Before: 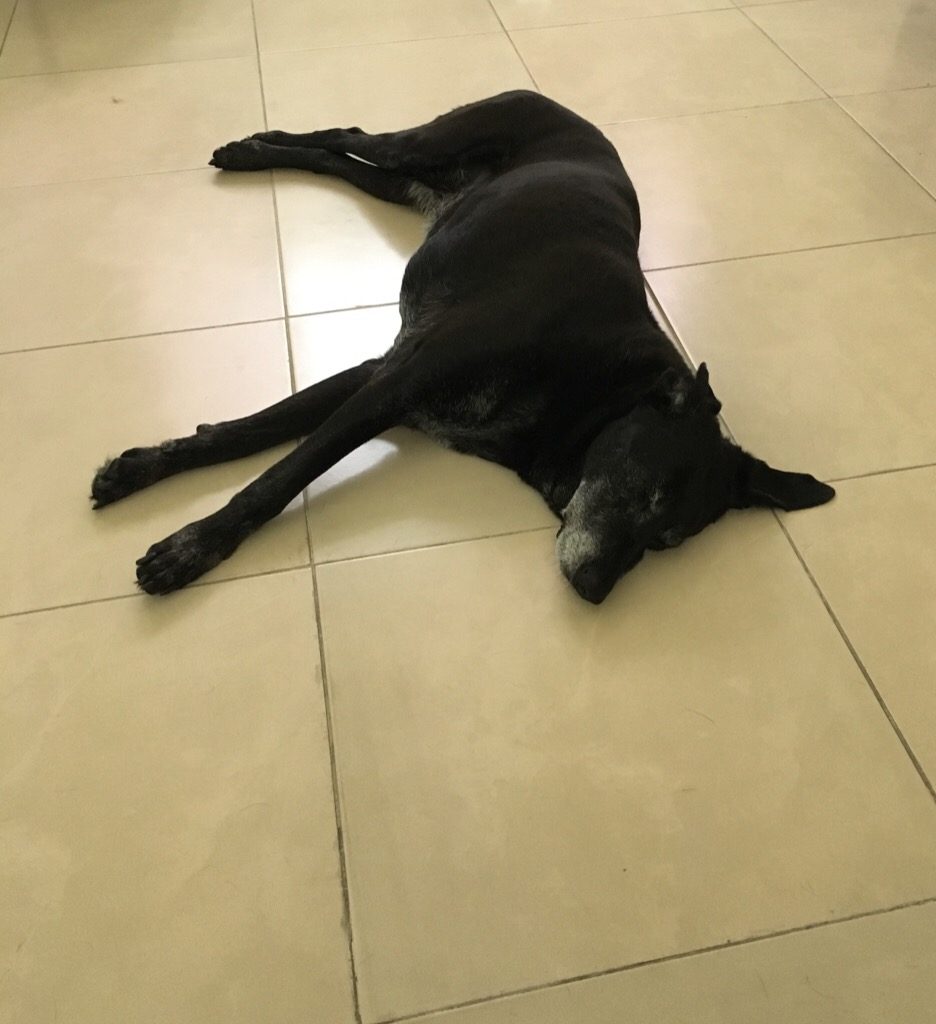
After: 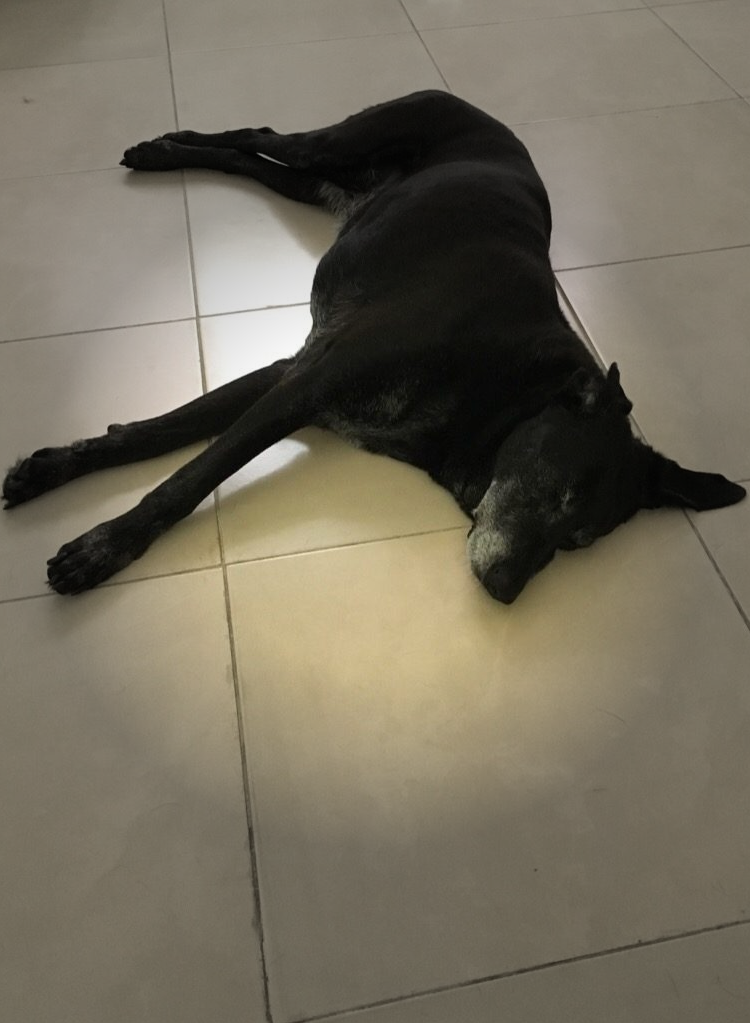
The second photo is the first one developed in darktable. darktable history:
vignetting: fall-off start 31.28%, fall-off radius 34.64%, brightness -0.575
crop and rotate: left 9.597%, right 10.195%
